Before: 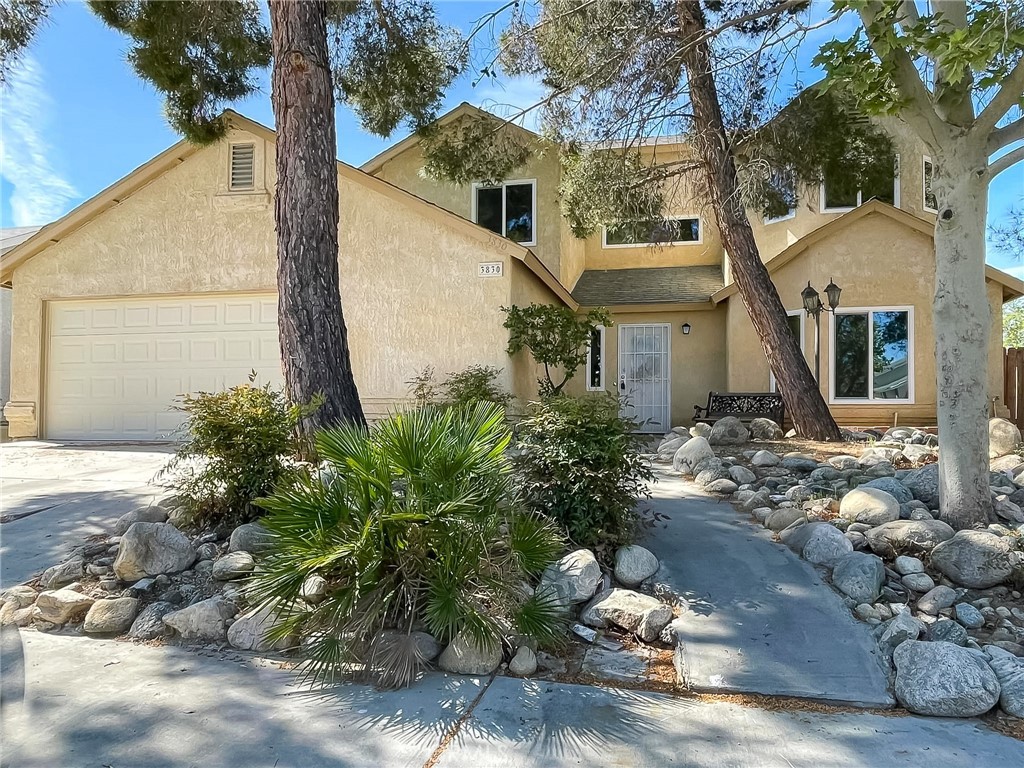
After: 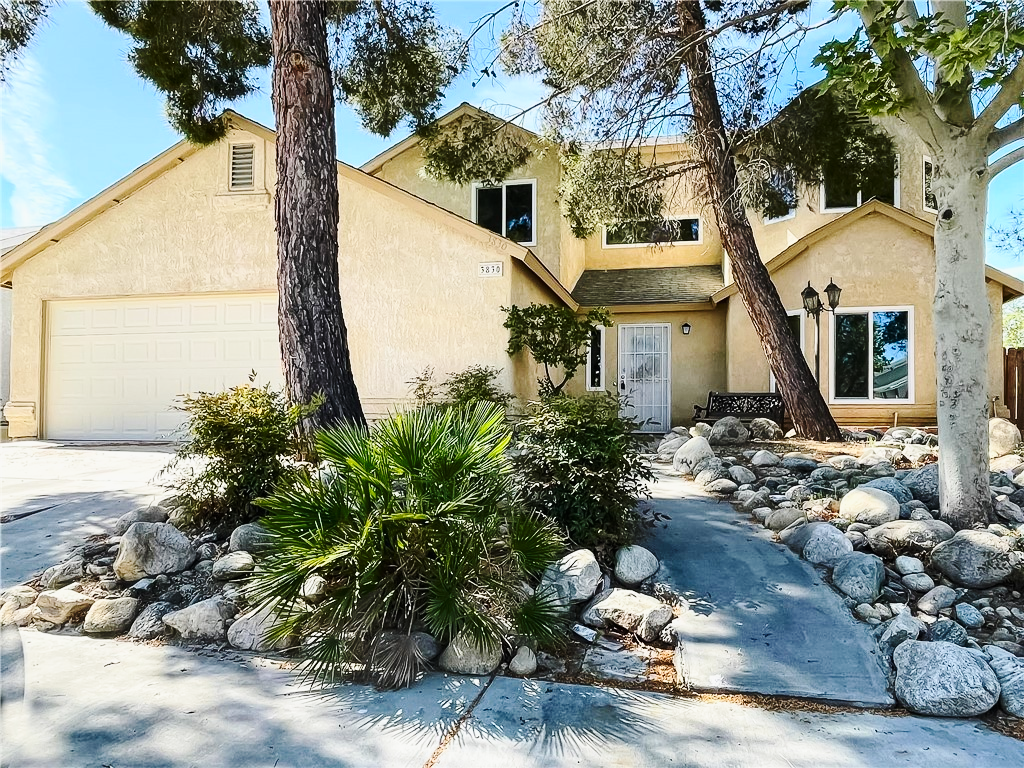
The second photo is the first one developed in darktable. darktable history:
contrast brightness saturation: contrast 0.24, brightness 0.09
exposure: black level correction 0, exposure -0.721 EV, compensate highlight preservation false
base curve: curves: ch0 [(0, 0) (0.036, 0.037) (0.121, 0.228) (0.46, 0.76) (0.859, 0.983) (1, 1)], preserve colors none
